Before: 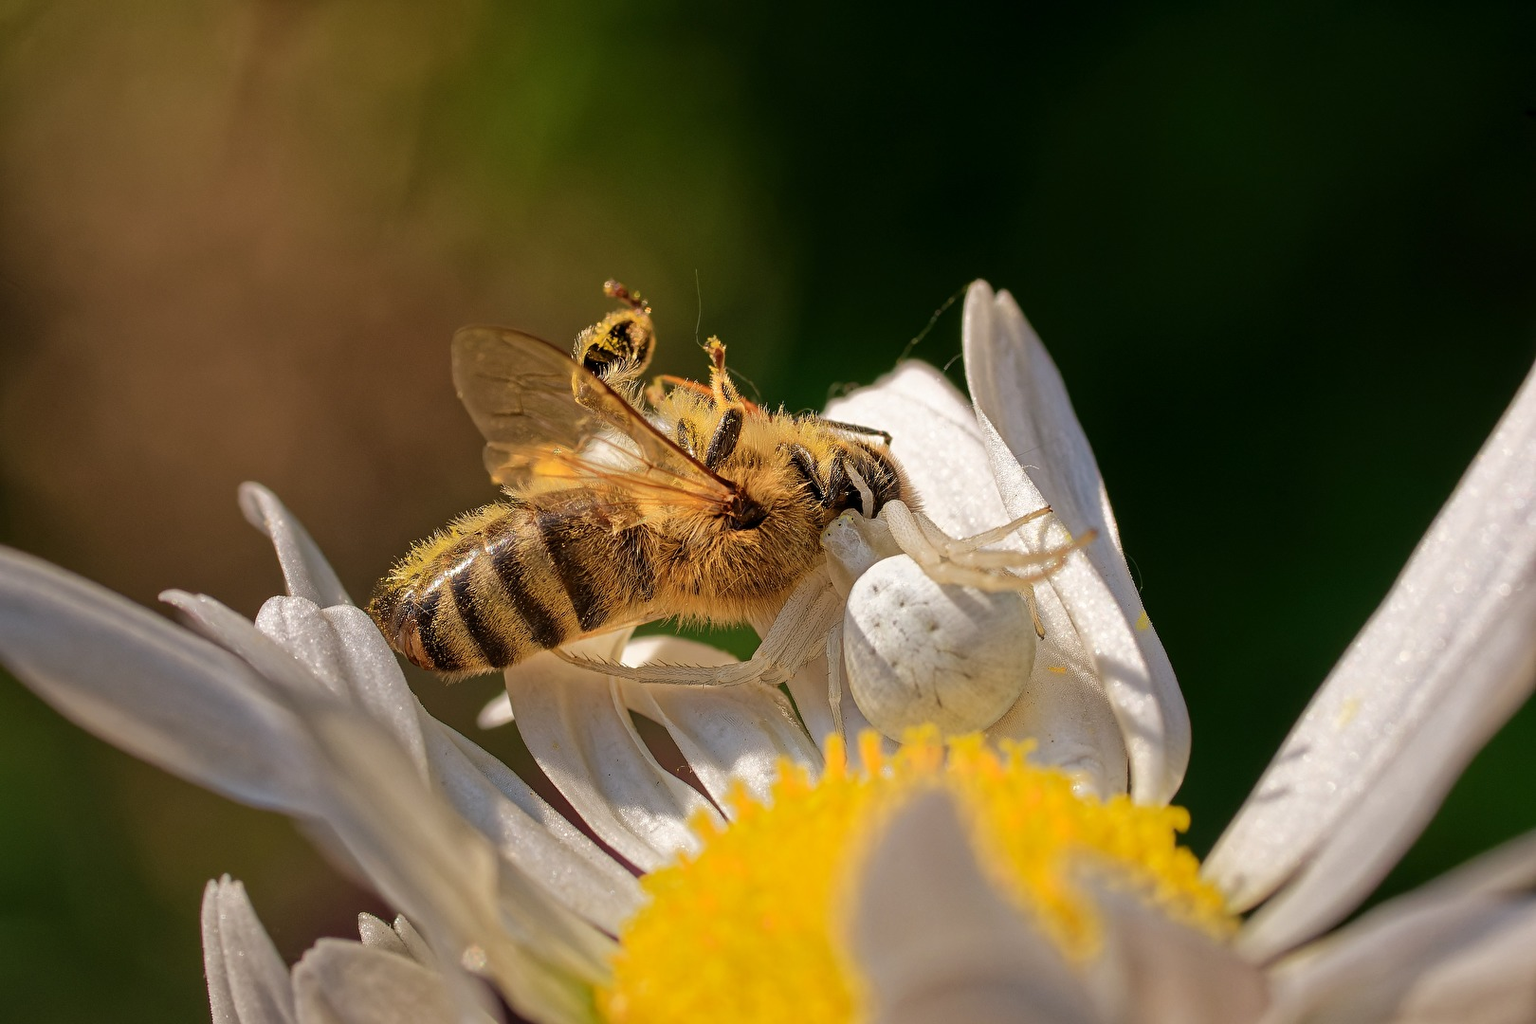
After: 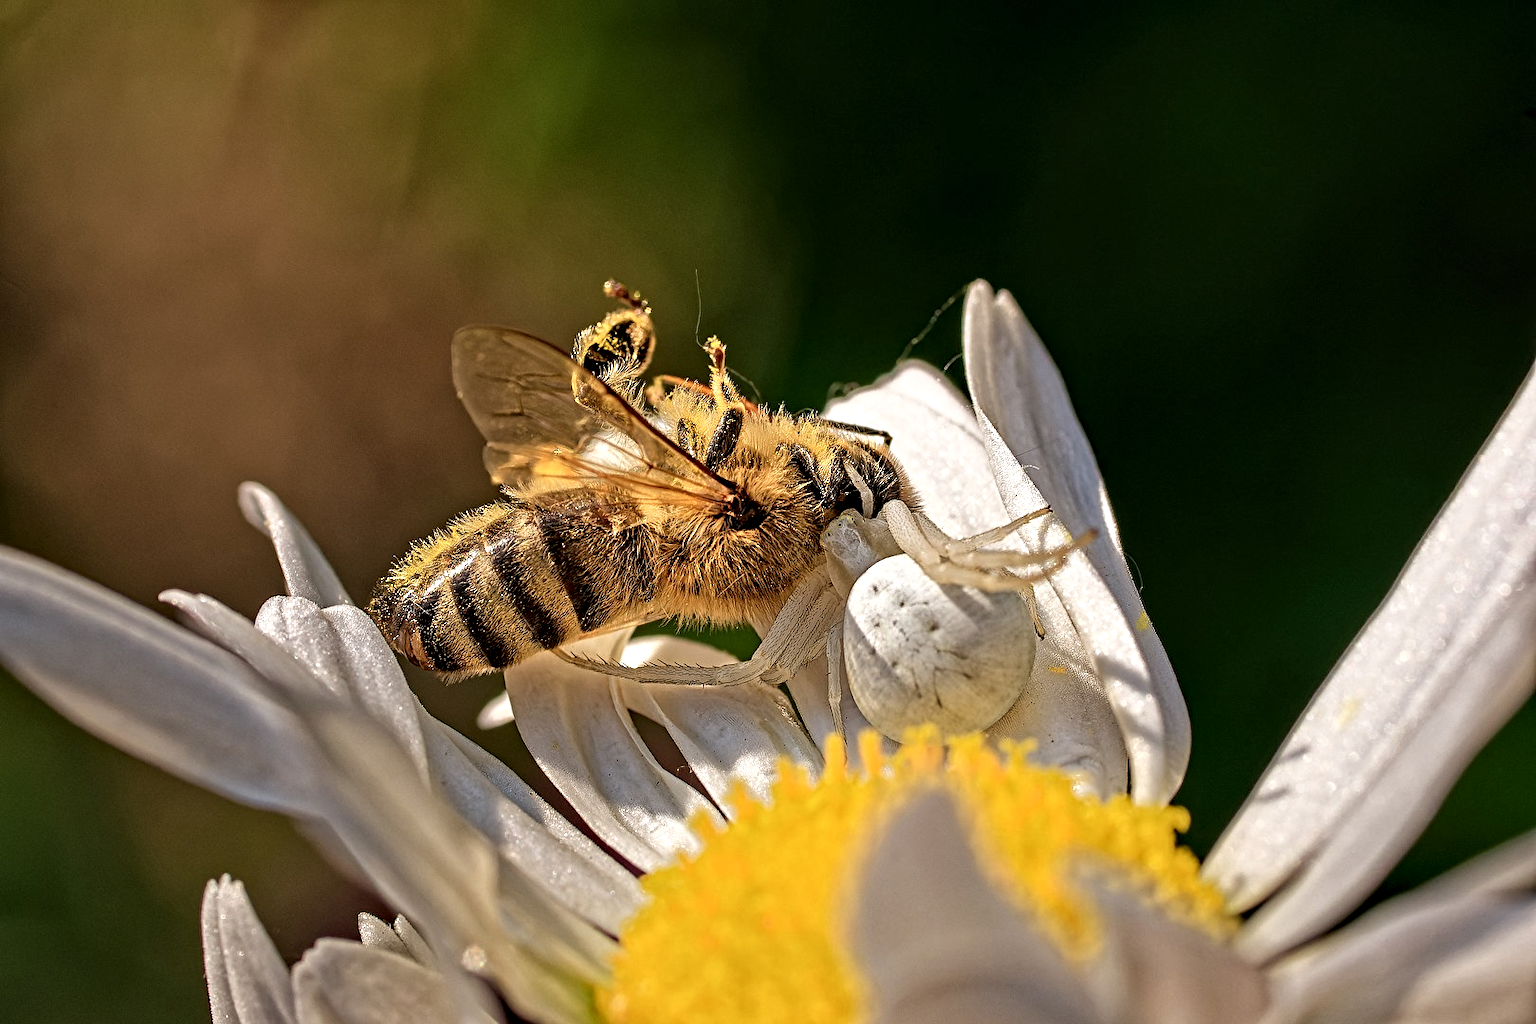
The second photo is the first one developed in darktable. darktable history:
contrast equalizer: octaves 7, y [[0.5, 0.542, 0.583, 0.625, 0.667, 0.708], [0.5 ×6], [0.5 ×6], [0 ×6], [0 ×6]]
shadows and highlights: shadows 0.166, highlights 38.99
